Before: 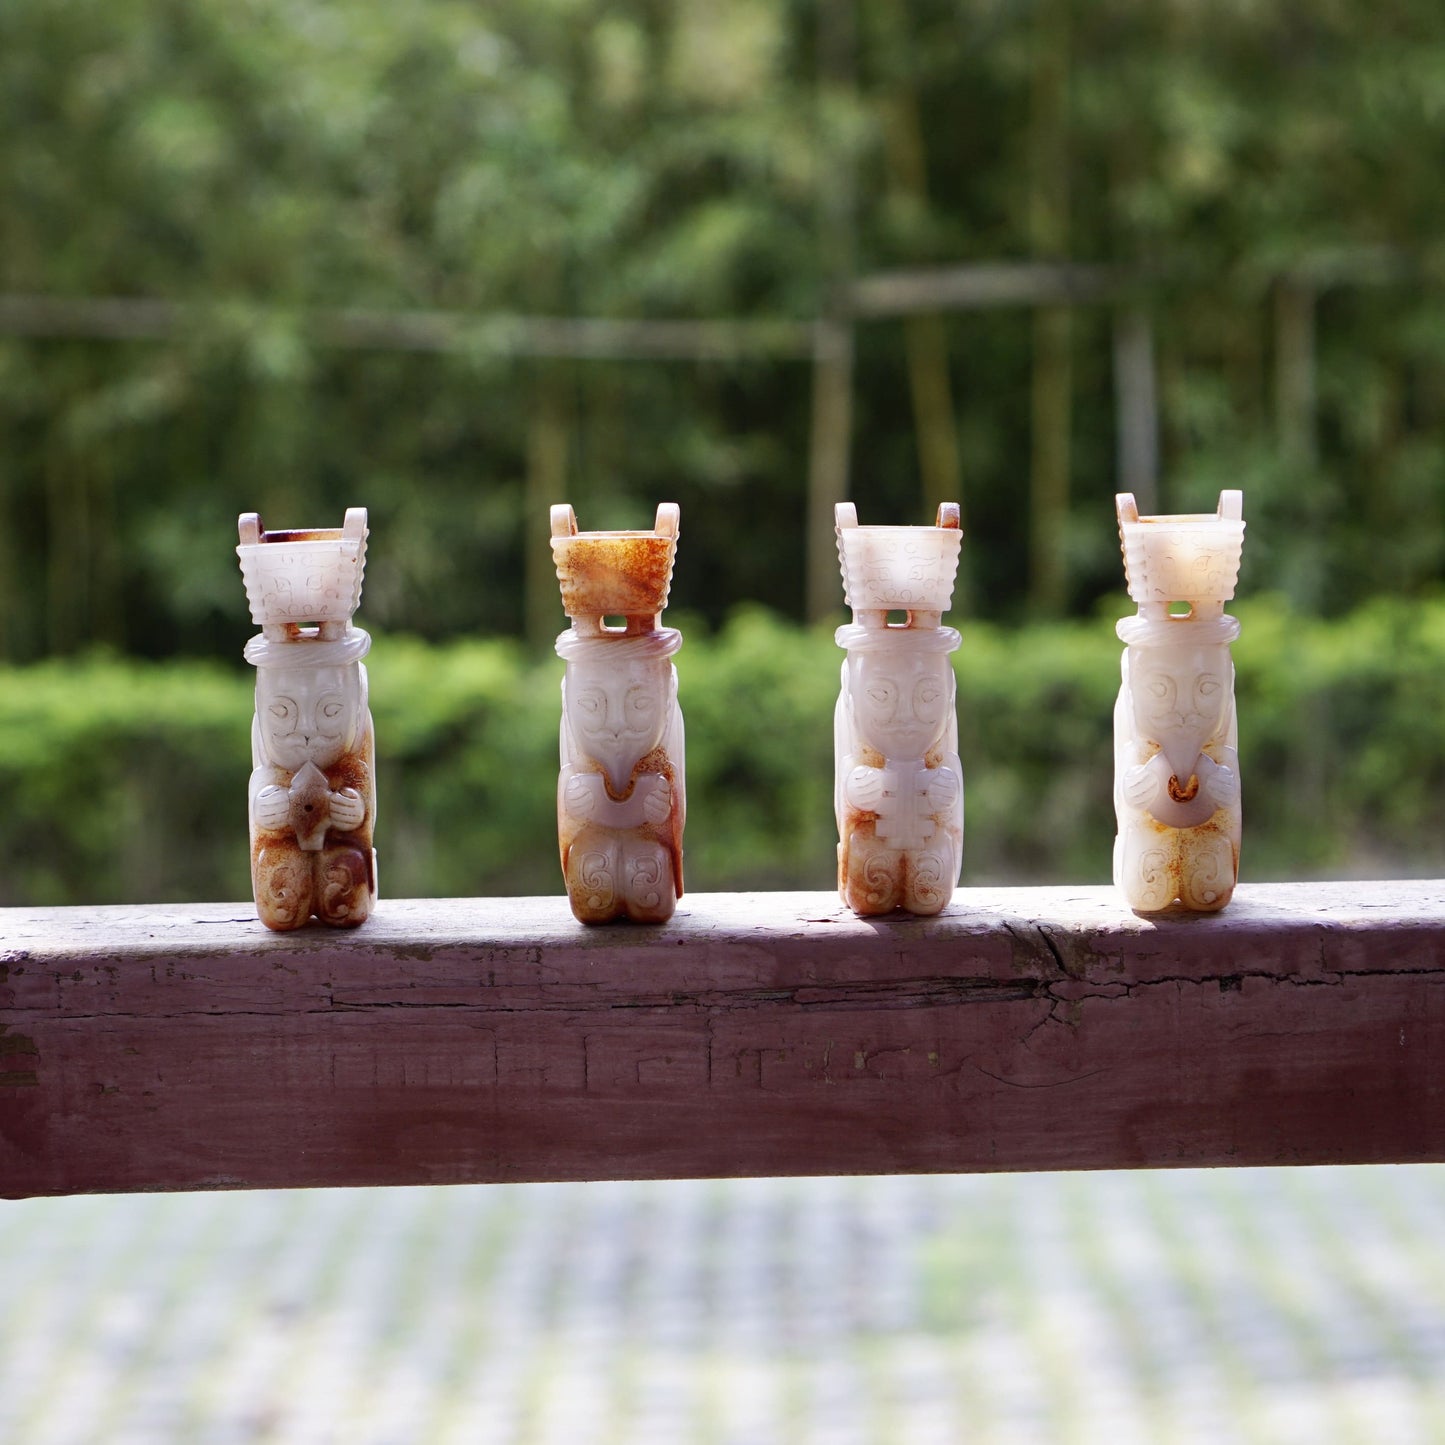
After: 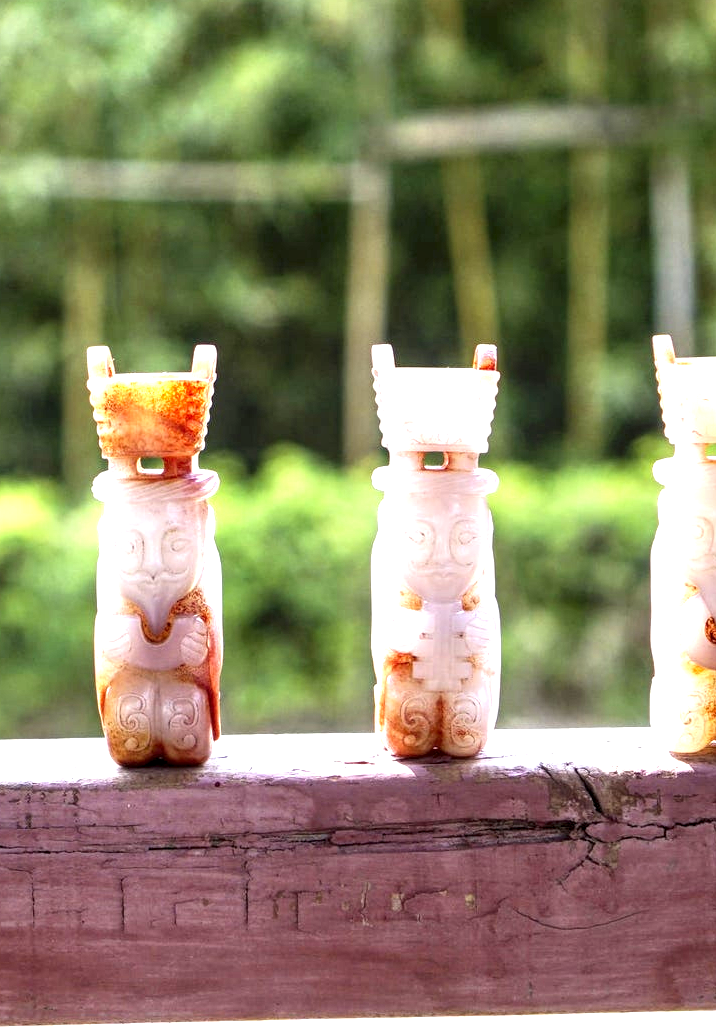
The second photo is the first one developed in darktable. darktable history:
local contrast: detail 150%
crop: left 32.075%, top 10.976%, right 18.355%, bottom 17.596%
contrast brightness saturation: contrast 0.03, brightness 0.06, saturation 0.13
exposure: exposure 1.223 EV, compensate highlight preservation false
